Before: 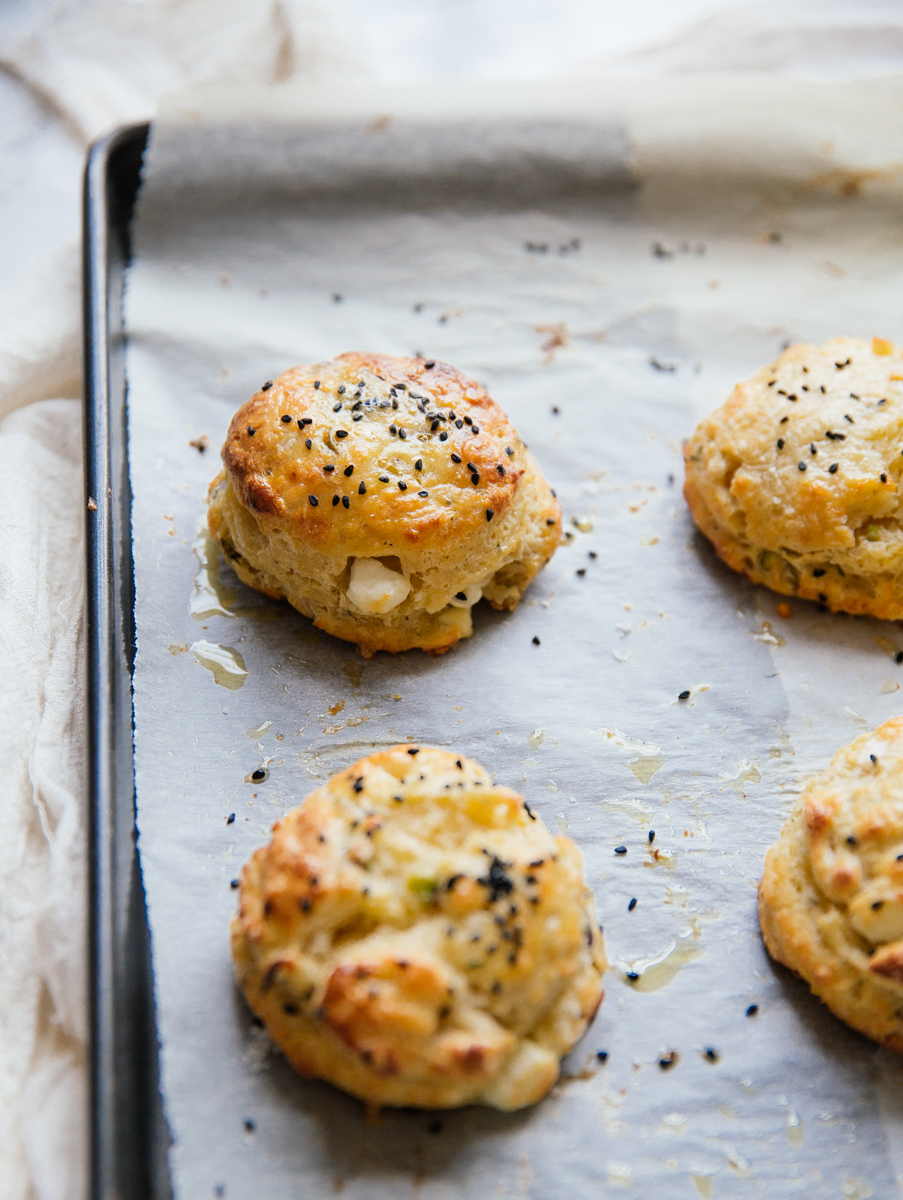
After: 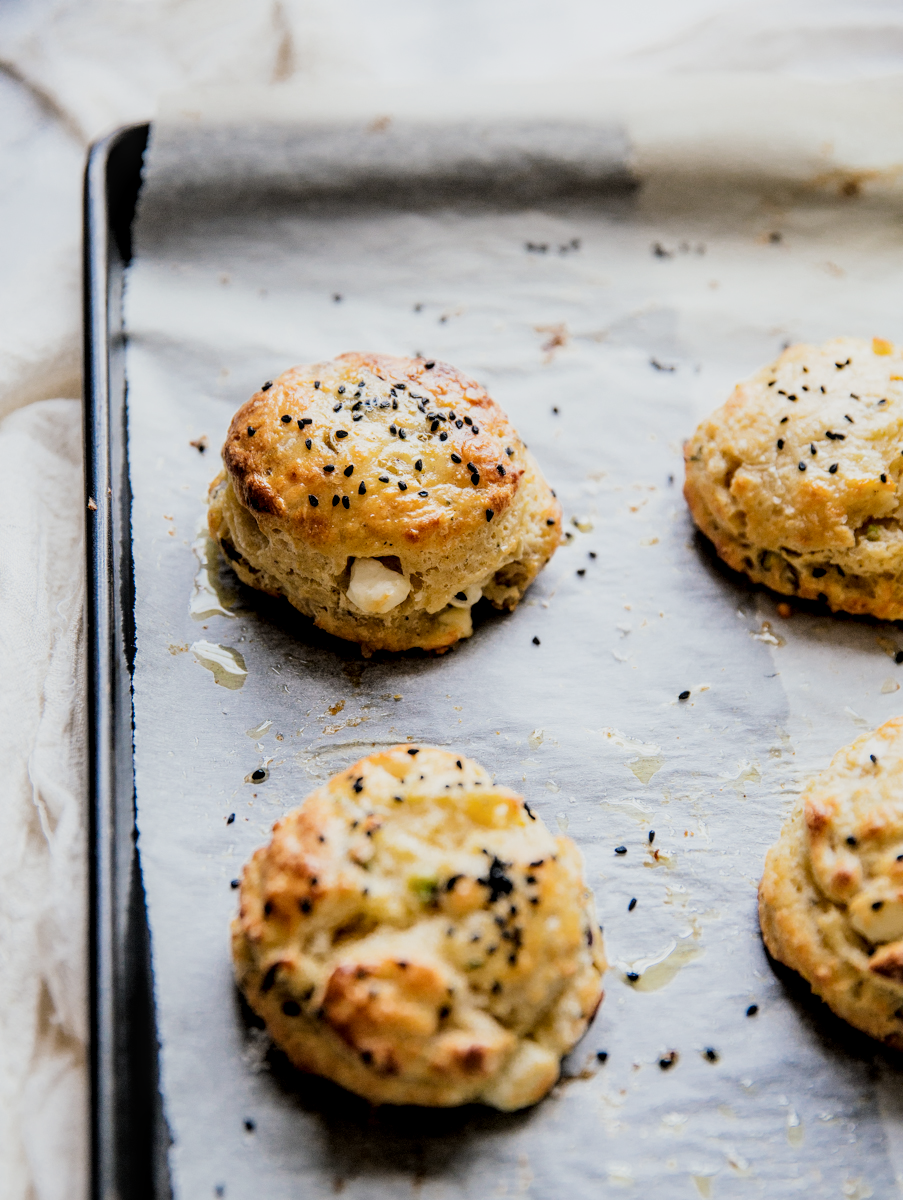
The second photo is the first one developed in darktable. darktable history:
local contrast: detail 130%
filmic rgb: black relative exposure -5 EV, hardness 2.88, contrast 1.4, highlights saturation mix -30%
